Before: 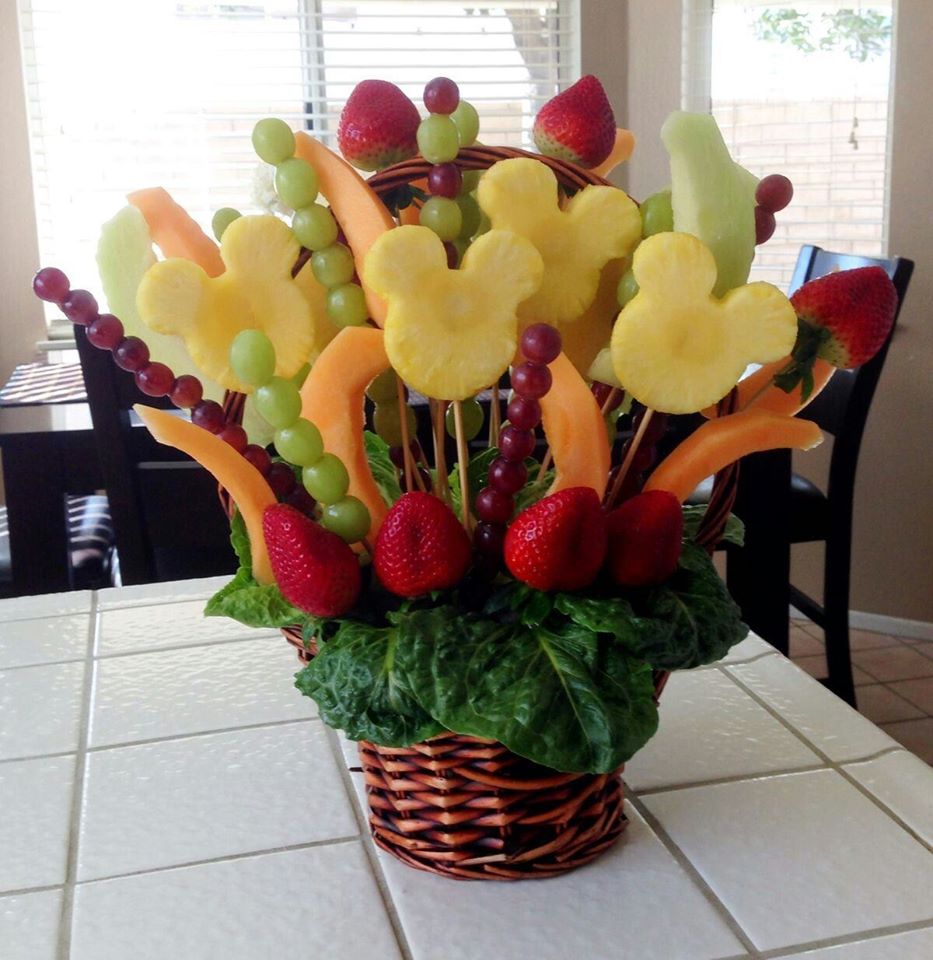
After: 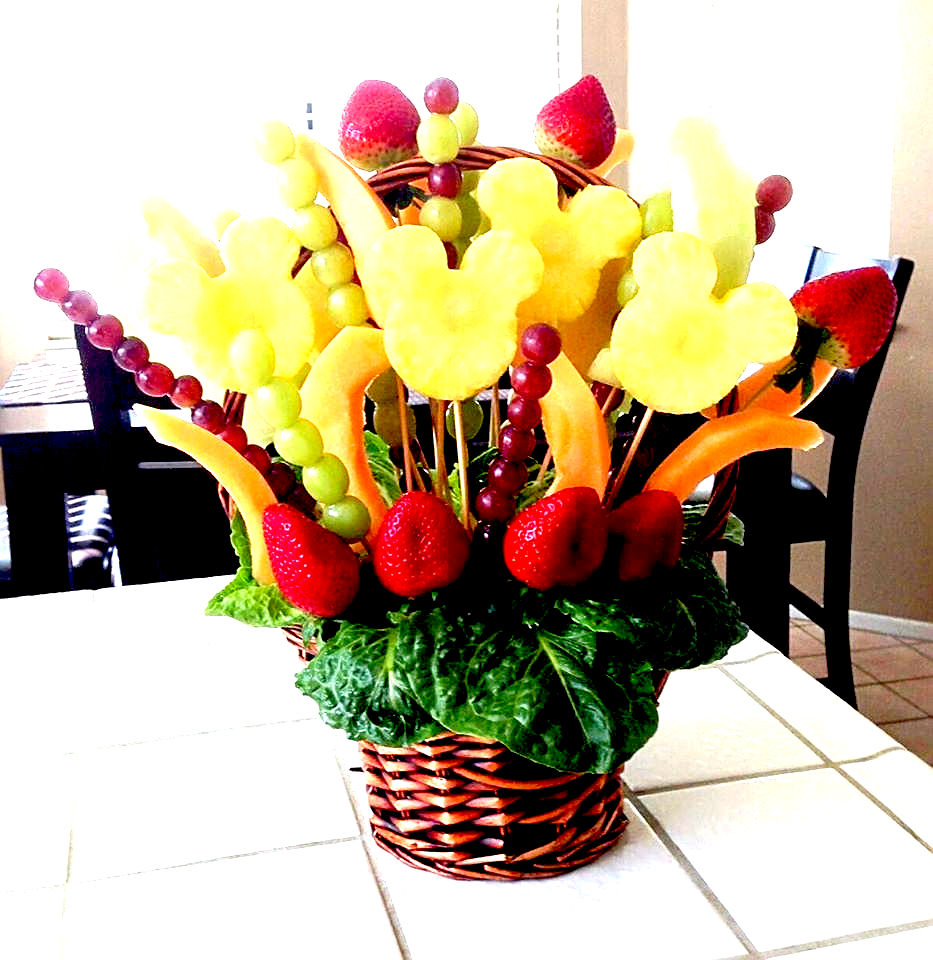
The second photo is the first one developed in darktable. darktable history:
exposure: black level correction 0.016, exposure 1.774 EV, compensate highlight preservation false
sharpen: amount 0.575
